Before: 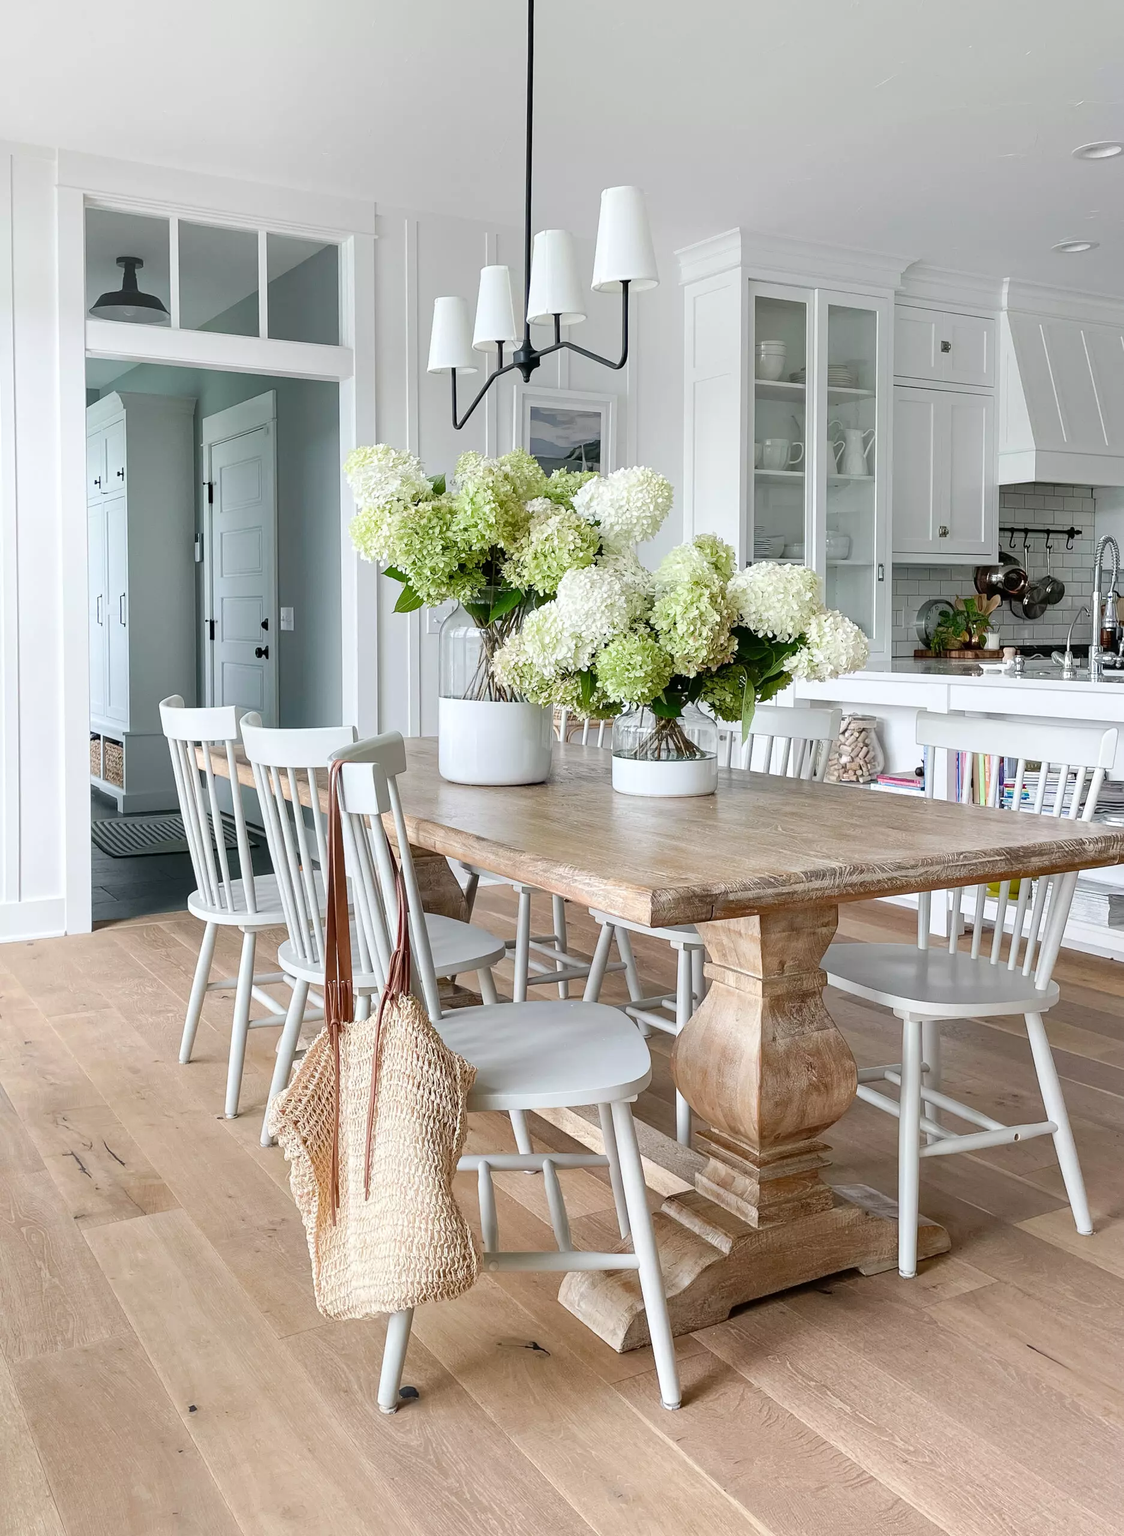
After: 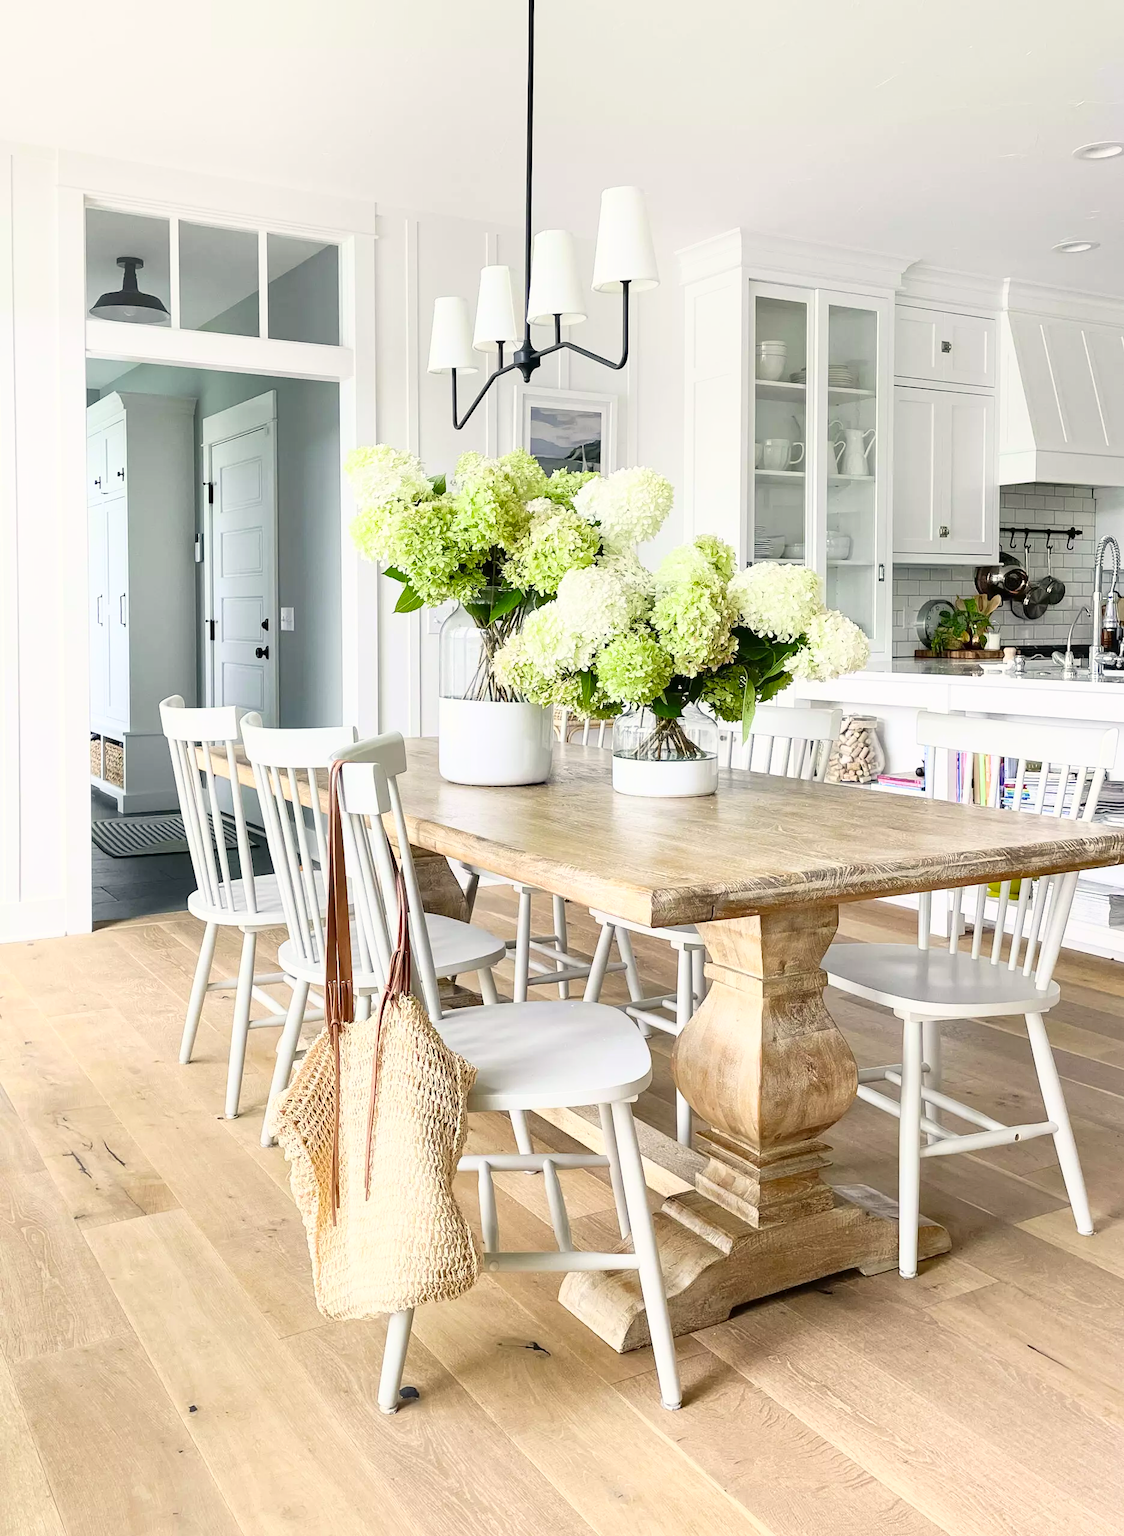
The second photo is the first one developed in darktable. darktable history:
color correction: highlights a* 2.72, highlights b* 22.8
white balance: red 0.926, green 1.003, blue 1.133
base curve: curves: ch0 [(0, 0) (0.557, 0.834) (1, 1)]
